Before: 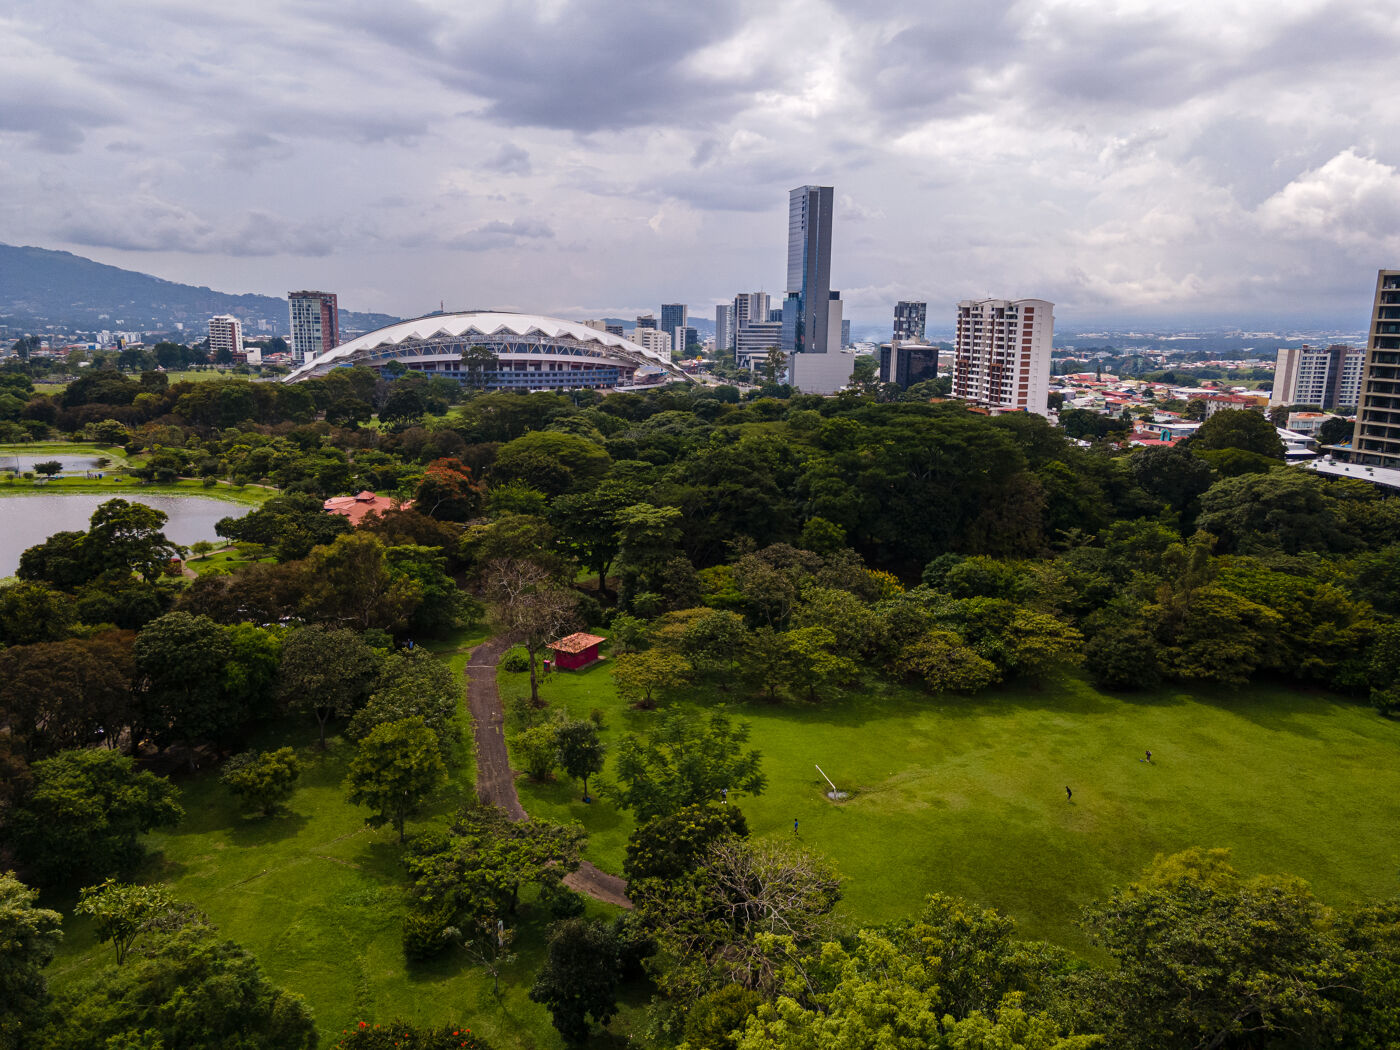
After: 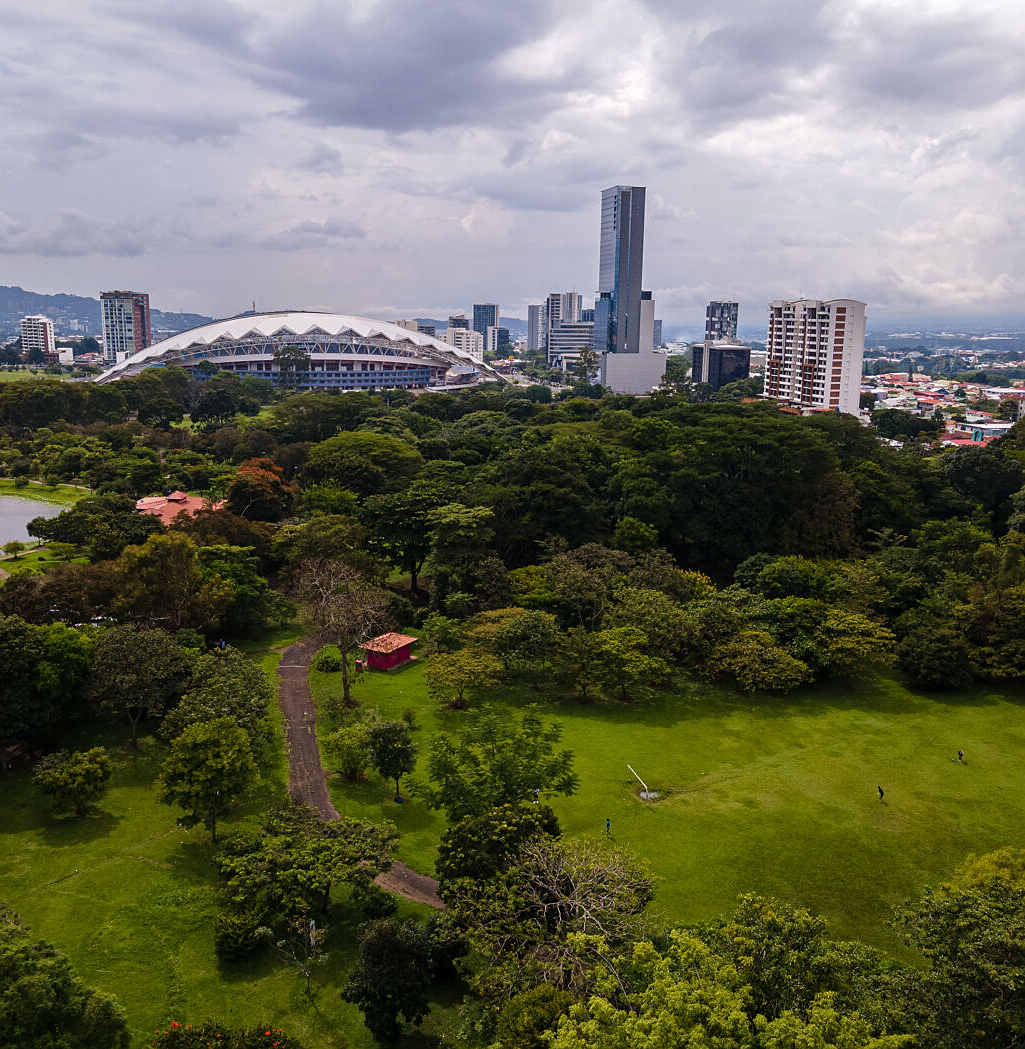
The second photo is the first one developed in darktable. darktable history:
sharpen: radius 1
crop: left 13.443%, right 13.31%
